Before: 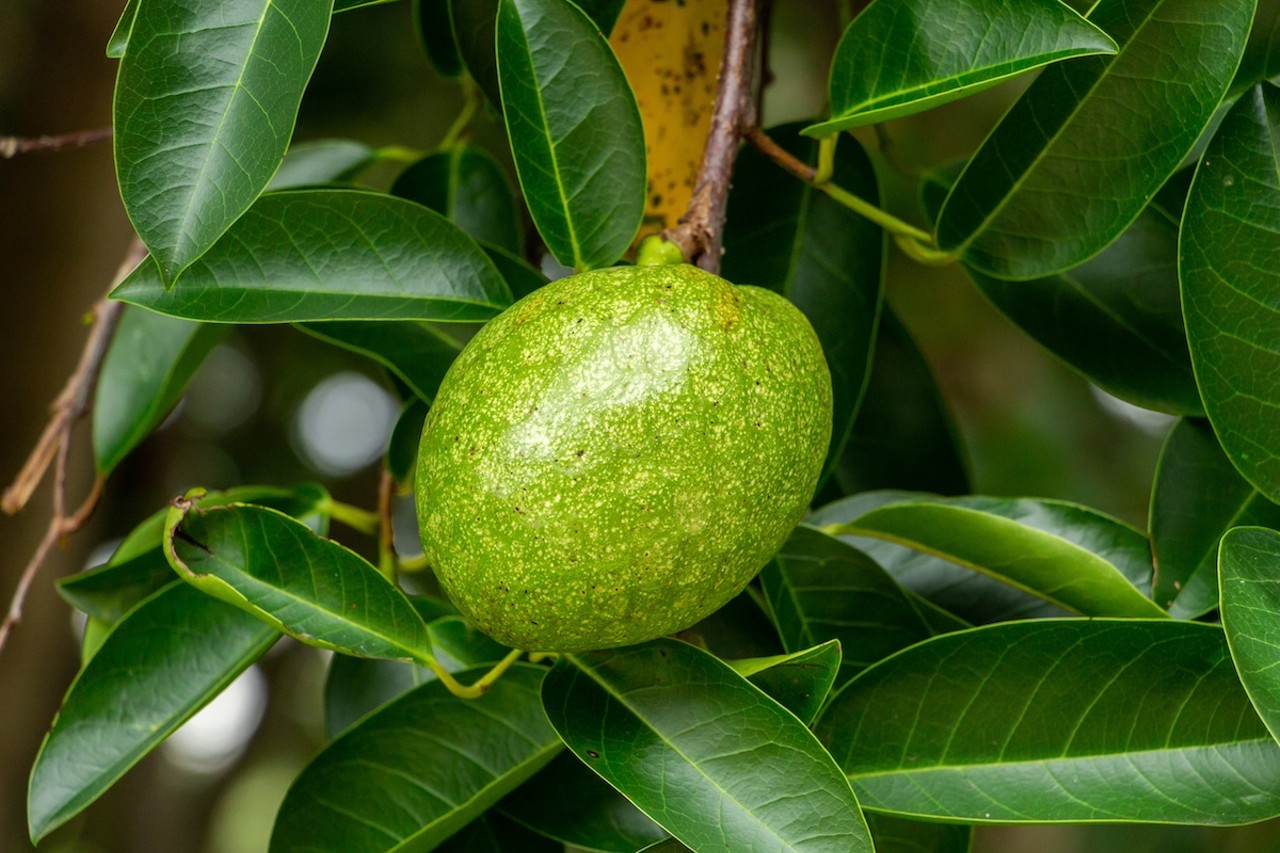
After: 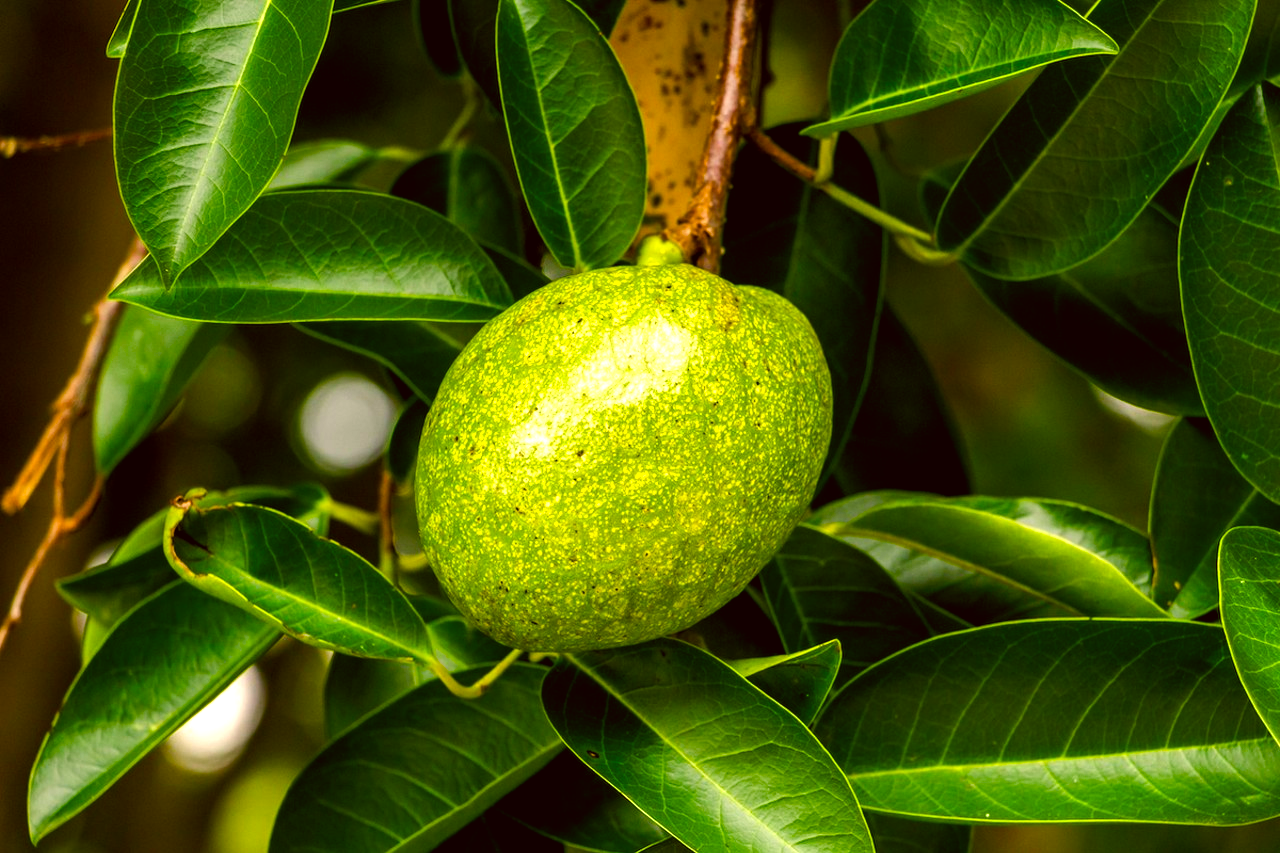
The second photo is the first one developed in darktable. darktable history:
color correction: highlights a* 8.98, highlights b* 15.09, shadows a* -0.49, shadows b* 26.52
color balance rgb: global offset › luminance -0.37%, perceptual saturation grading › highlights -17.77%, perceptual saturation grading › mid-tones 33.1%, perceptual saturation grading › shadows 50.52%, perceptual brilliance grading › highlights 20%, perceptual brilliance grading › mid-tones 20%, perceptual brilliance grading › shadows -20%, global vibrance 50%
